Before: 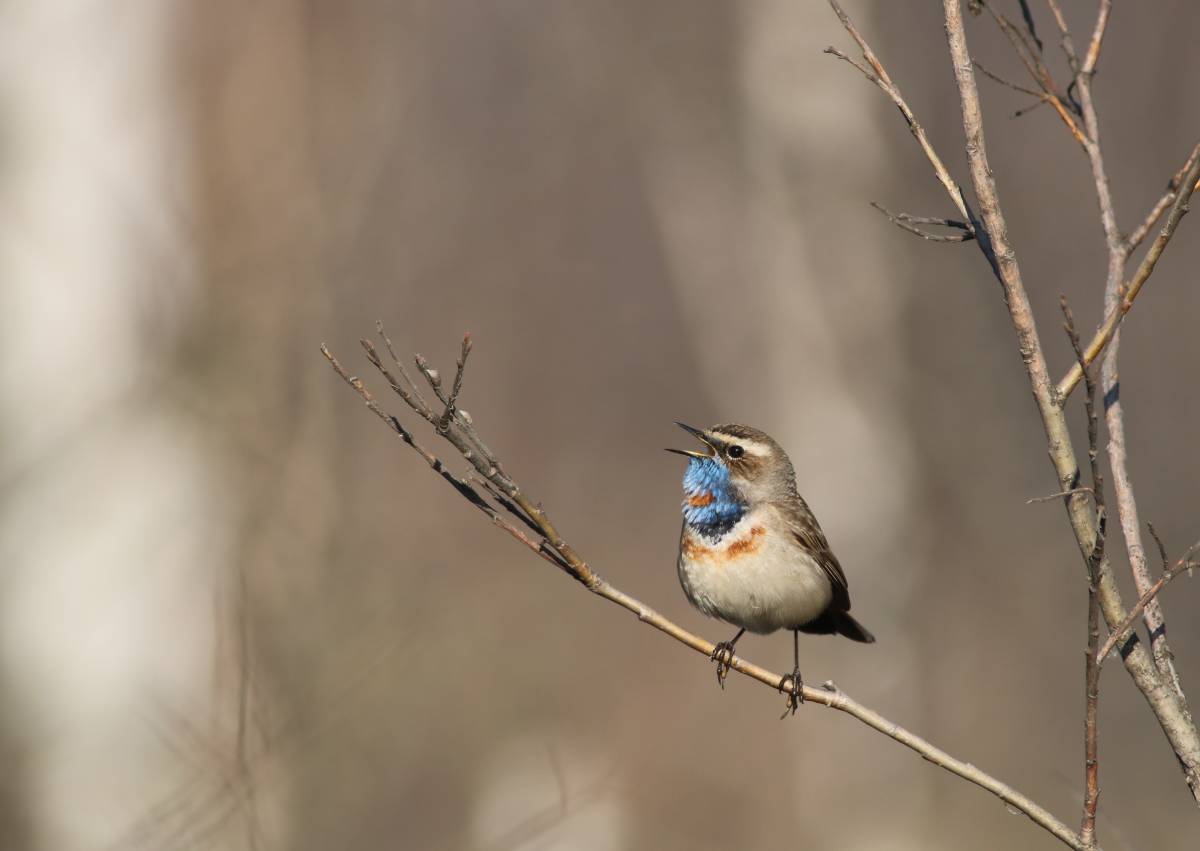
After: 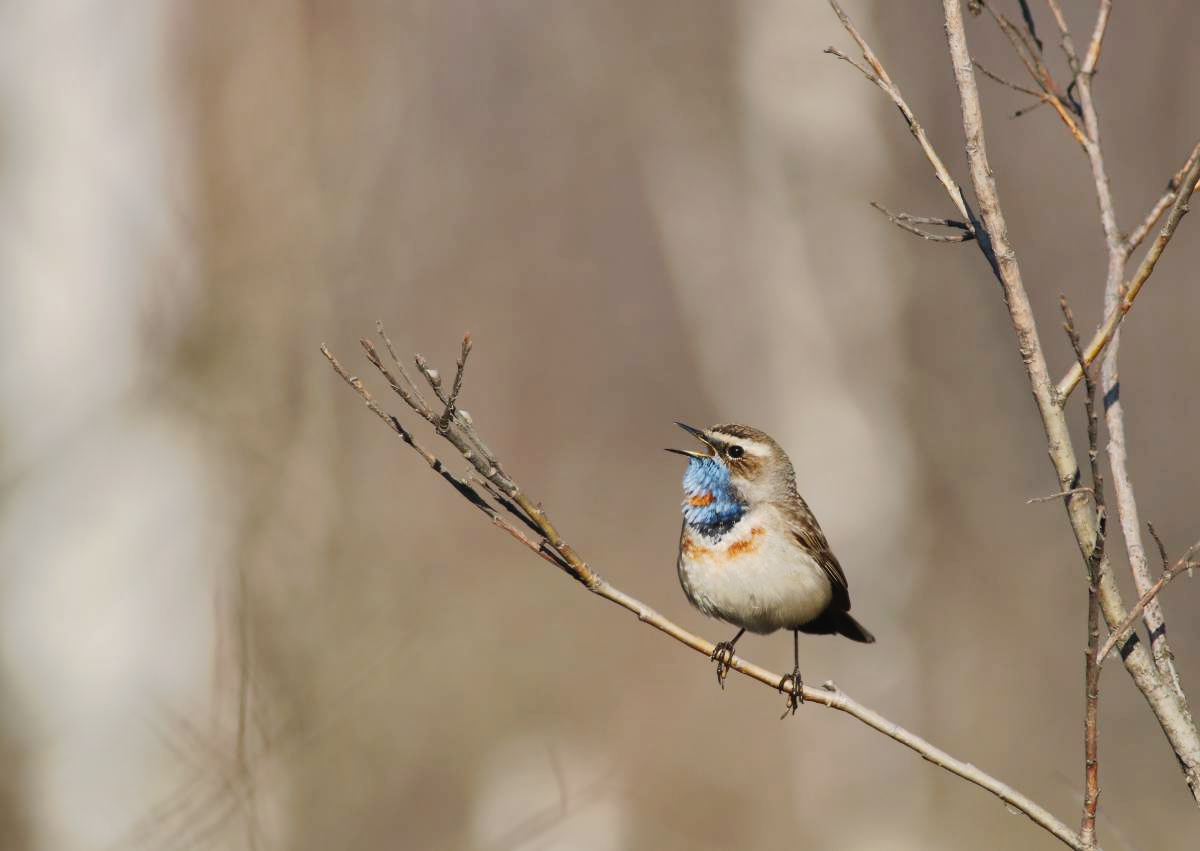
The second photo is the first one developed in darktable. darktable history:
tone curve: curves: ch0 [(0, 0.023) (0.037, 0.04) (0.131, 0.128) (0.304, 0.331) (0.504, 0.584) (0.616, 0.687) (0.704, 0.764) (0.808, 0.823) (1, 1)]; ch1 [(0, 0) (0.301, 0.3) (0.477, 0.472) (0.493, 0.497) (0.508, 0.501) (0.544, 0.541) (0.563, 0.565) (0.626, 0.66) (0.721, 0.776) (1, 1)]; ch2 [(0, 0) (0.249, 0.216) (0.349, 0.343) (0.424, 0.442) (0.476, 0.483) (0.502, 0.5) (0.517, 0.519) (0.532, 0.553) (0.569, 0.587) (0.634, 0.628) (0.706, 0.729) (0.828, 0.742) (1, 0.9)], preserve colors none
shadows and highlights: shadows 25.88, highlights -48.2, soften with gaussian
